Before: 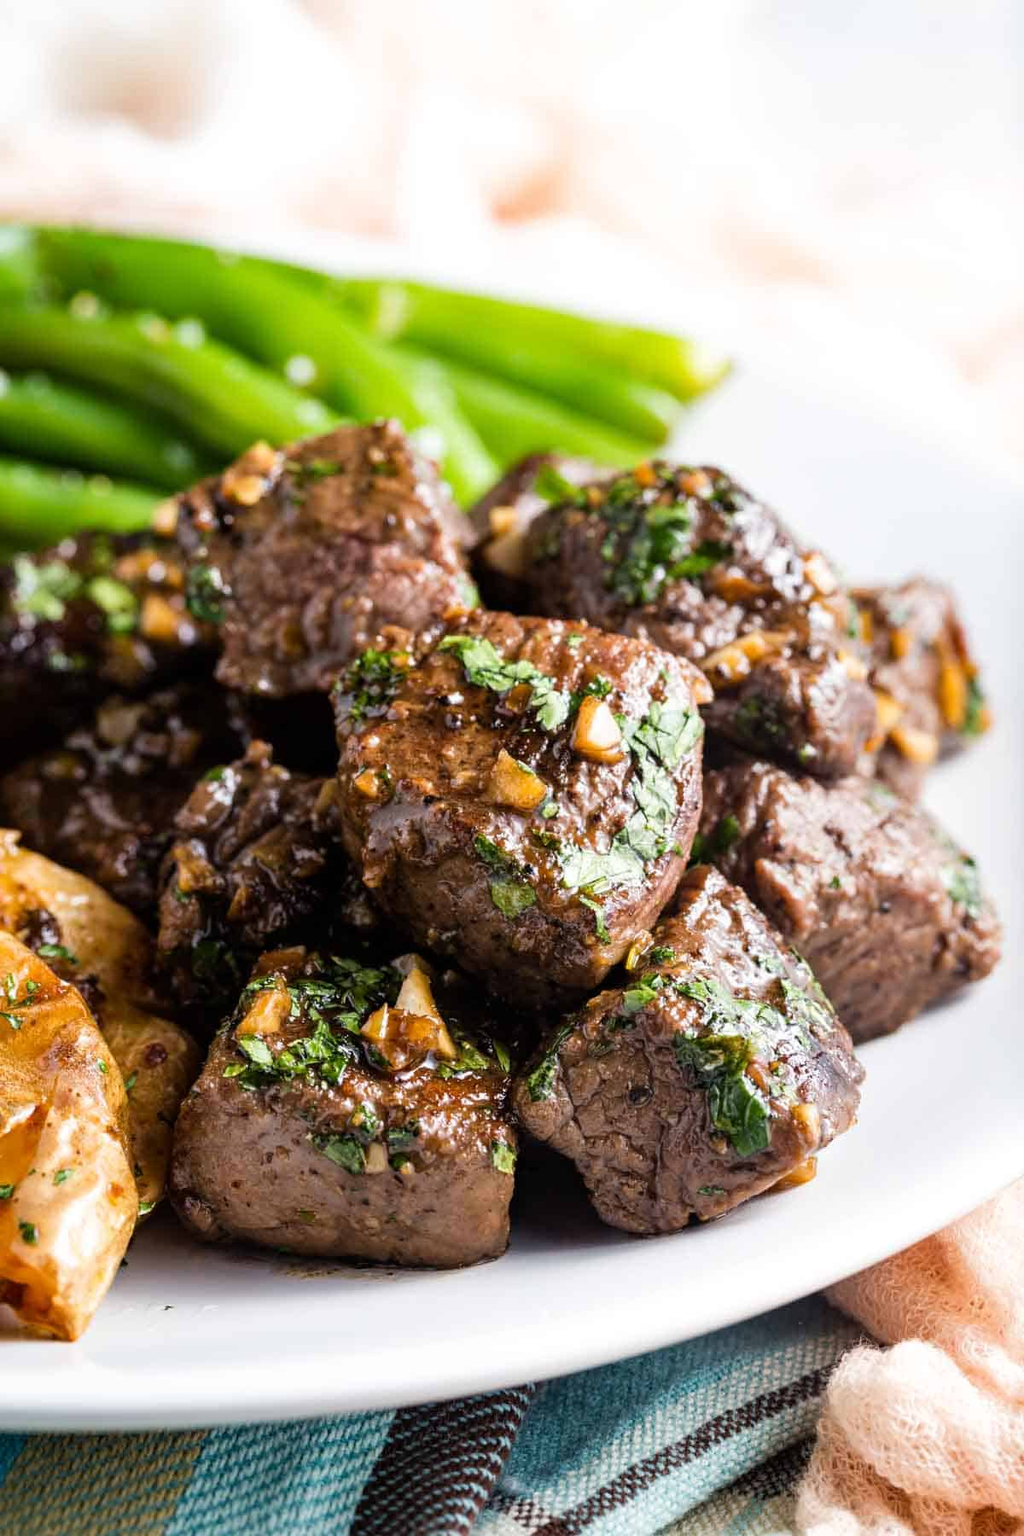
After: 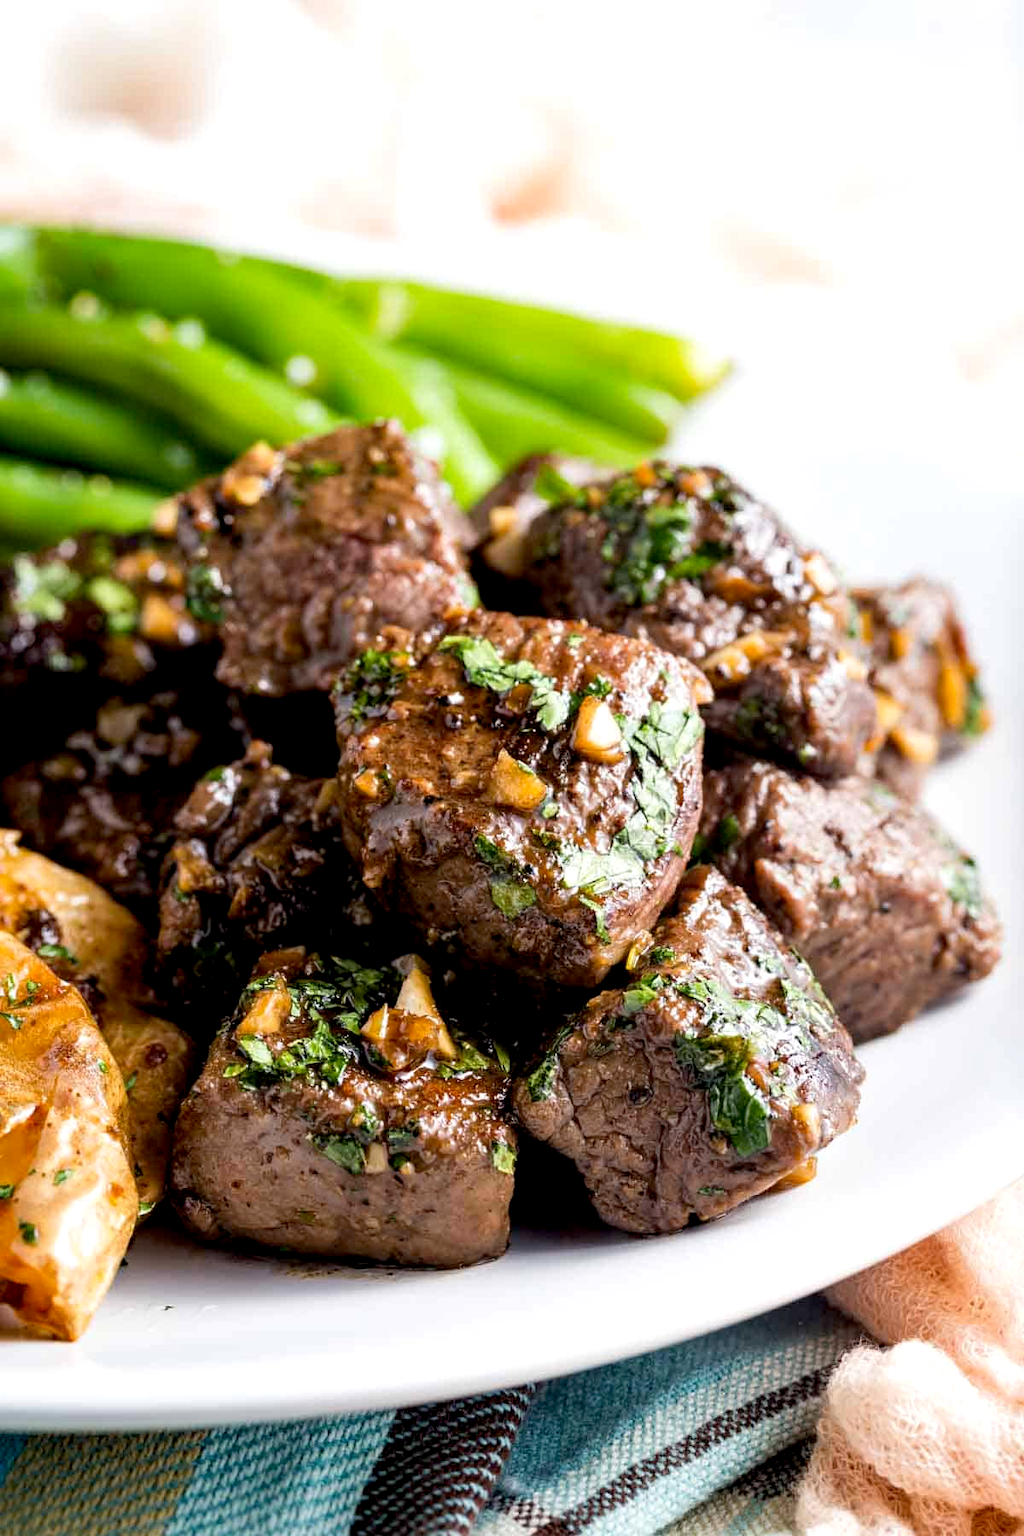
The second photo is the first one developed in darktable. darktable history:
color correction: highlights b* -0.034
exposure: black level correction 0.007, exposure 0.105 EV, compensate highlight preservation false
